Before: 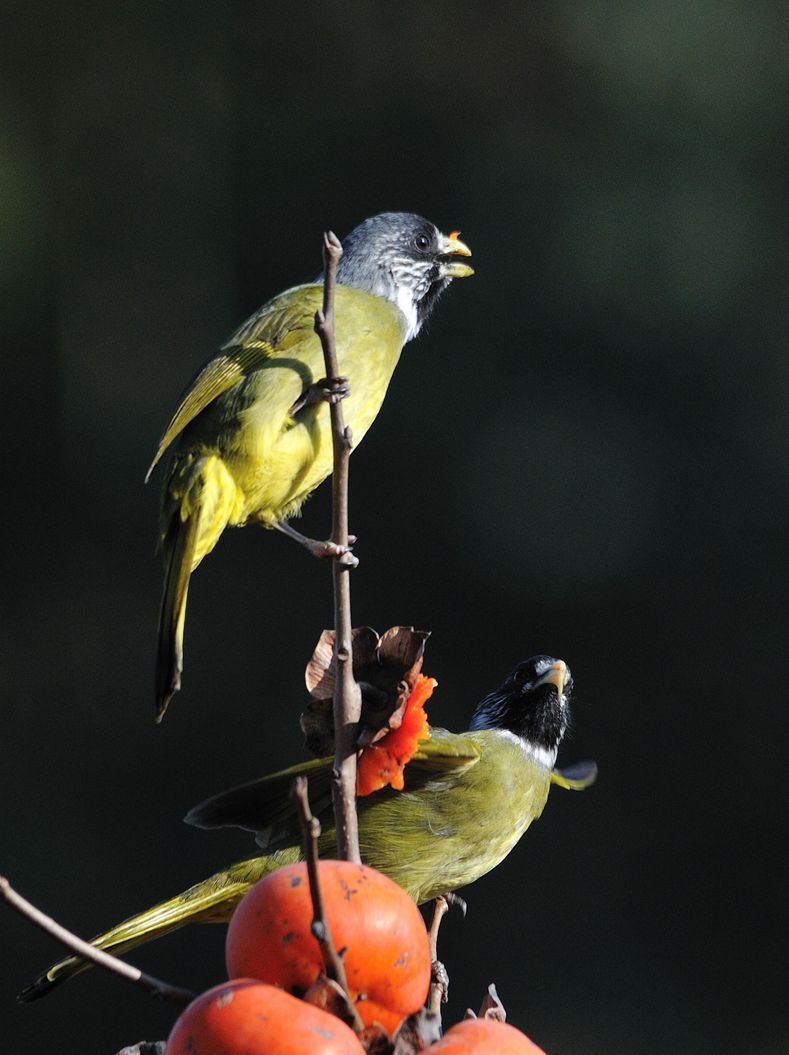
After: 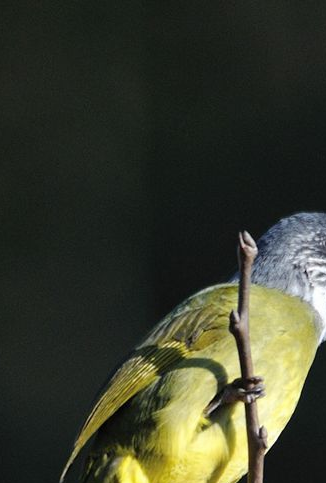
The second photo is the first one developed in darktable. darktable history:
exposure: exposure -0.013 EV, compensate highlight preservation false
crop and rotate: left 10.885%, top 0.048%, right 47.737%, bottom 54.149%
